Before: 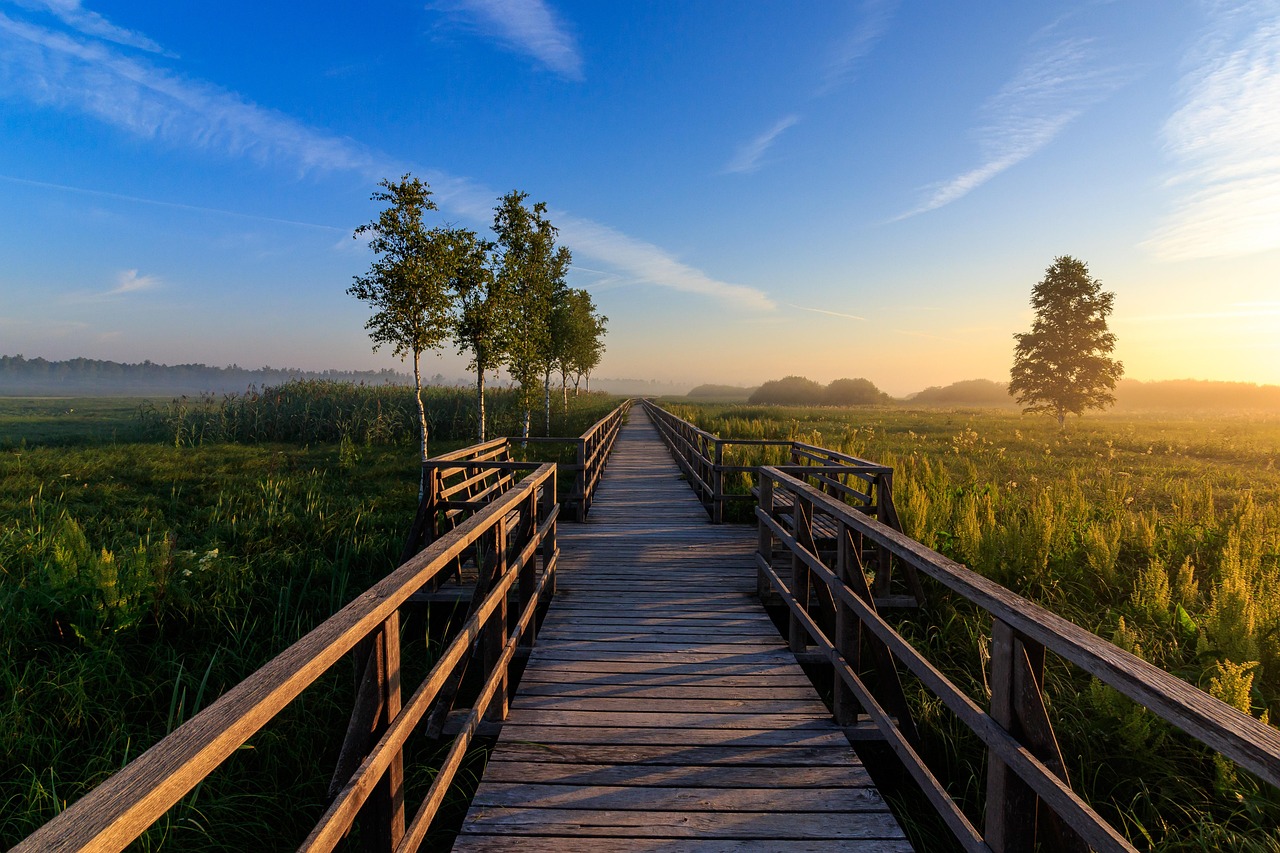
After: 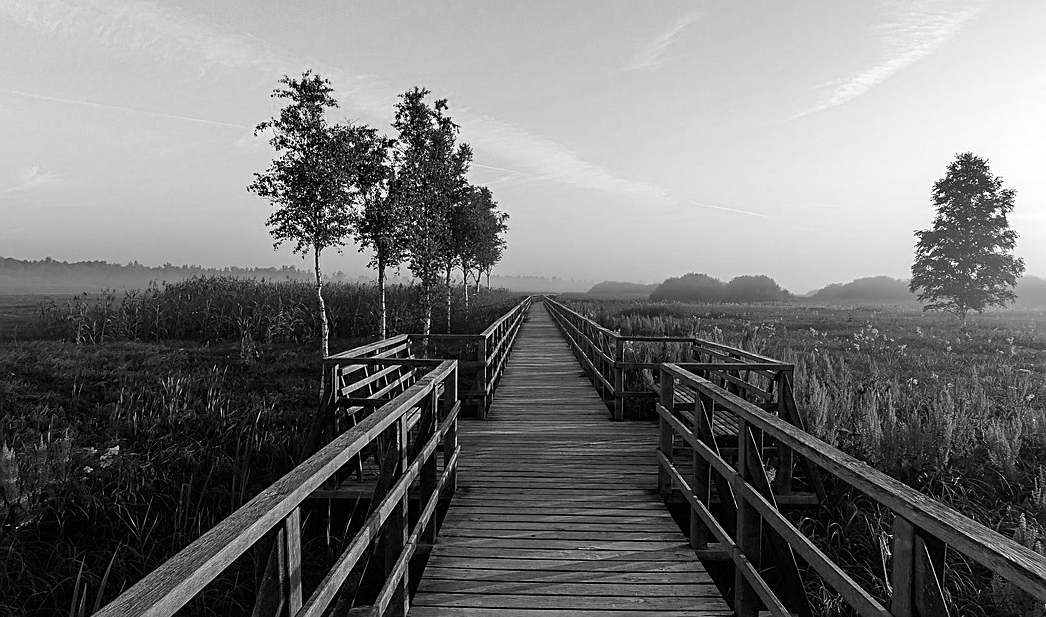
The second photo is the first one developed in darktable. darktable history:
sharpen: amount 0.492
color calibration: output gray [0.246, 0.254, 0.501, 0], illuminant custom, x 0.263, y 0.52, temperature 7042.73 K
crop: left 7.748%, top 12.168%, right 10.468%, bottom 15.437%
